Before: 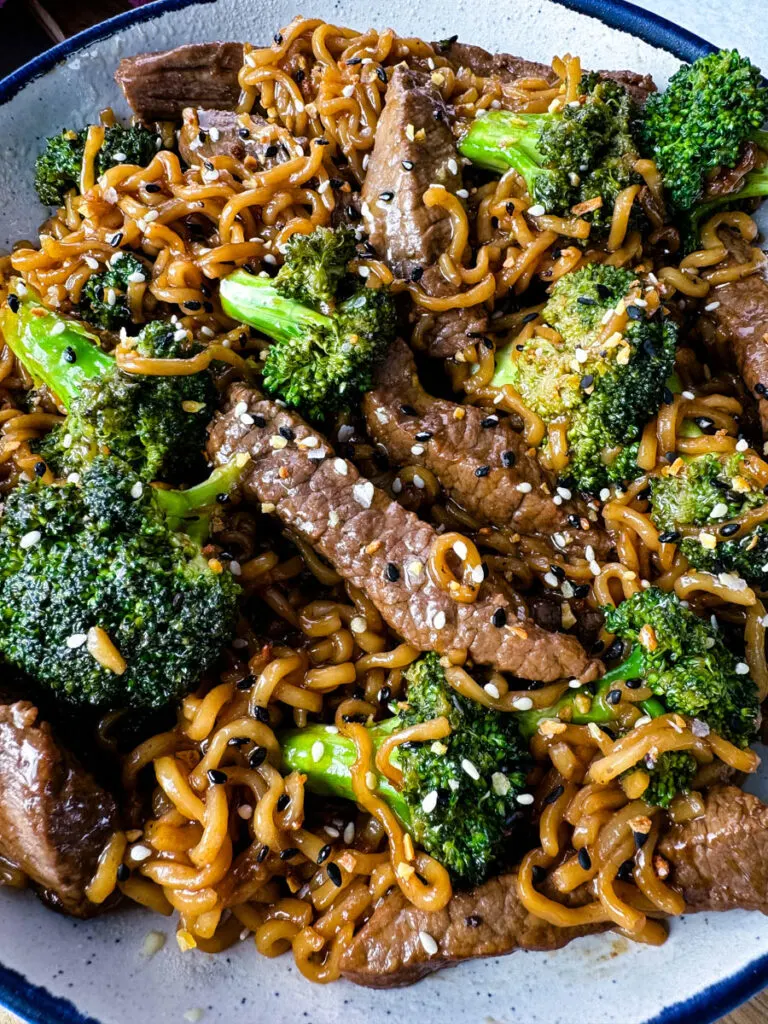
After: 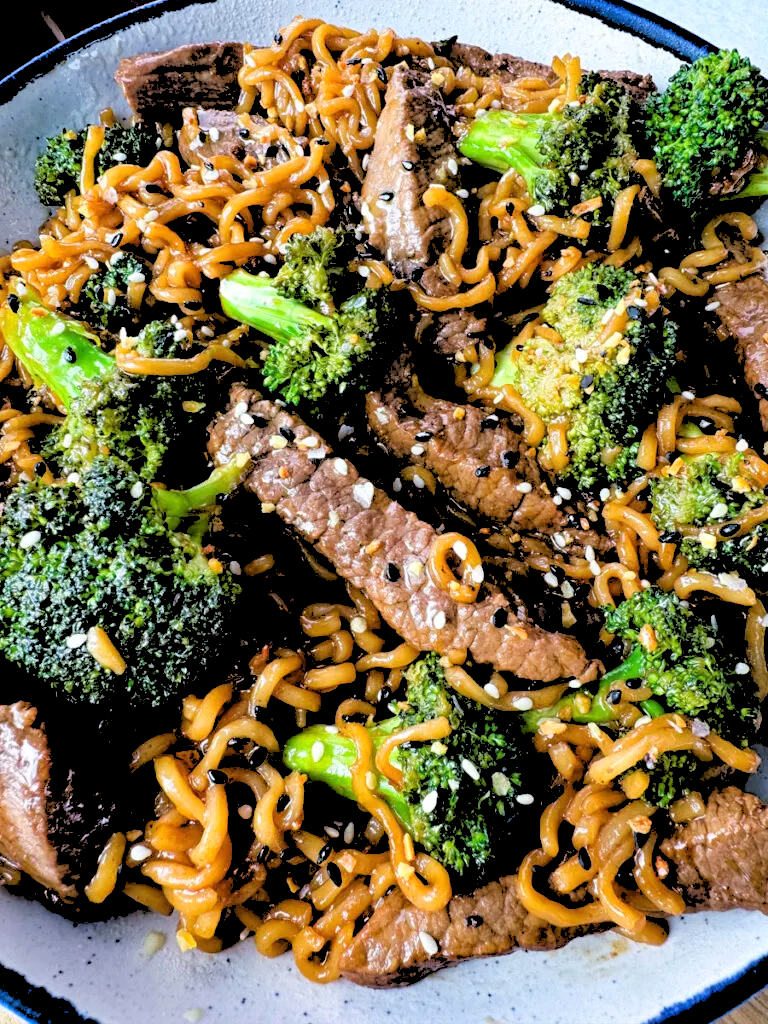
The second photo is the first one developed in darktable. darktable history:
rgb levels: levels [[0.027, 0.429, 0.996], [0, 0.5, 1], [0, 0.5, 1]]
tone equalizer: on, module defaults
